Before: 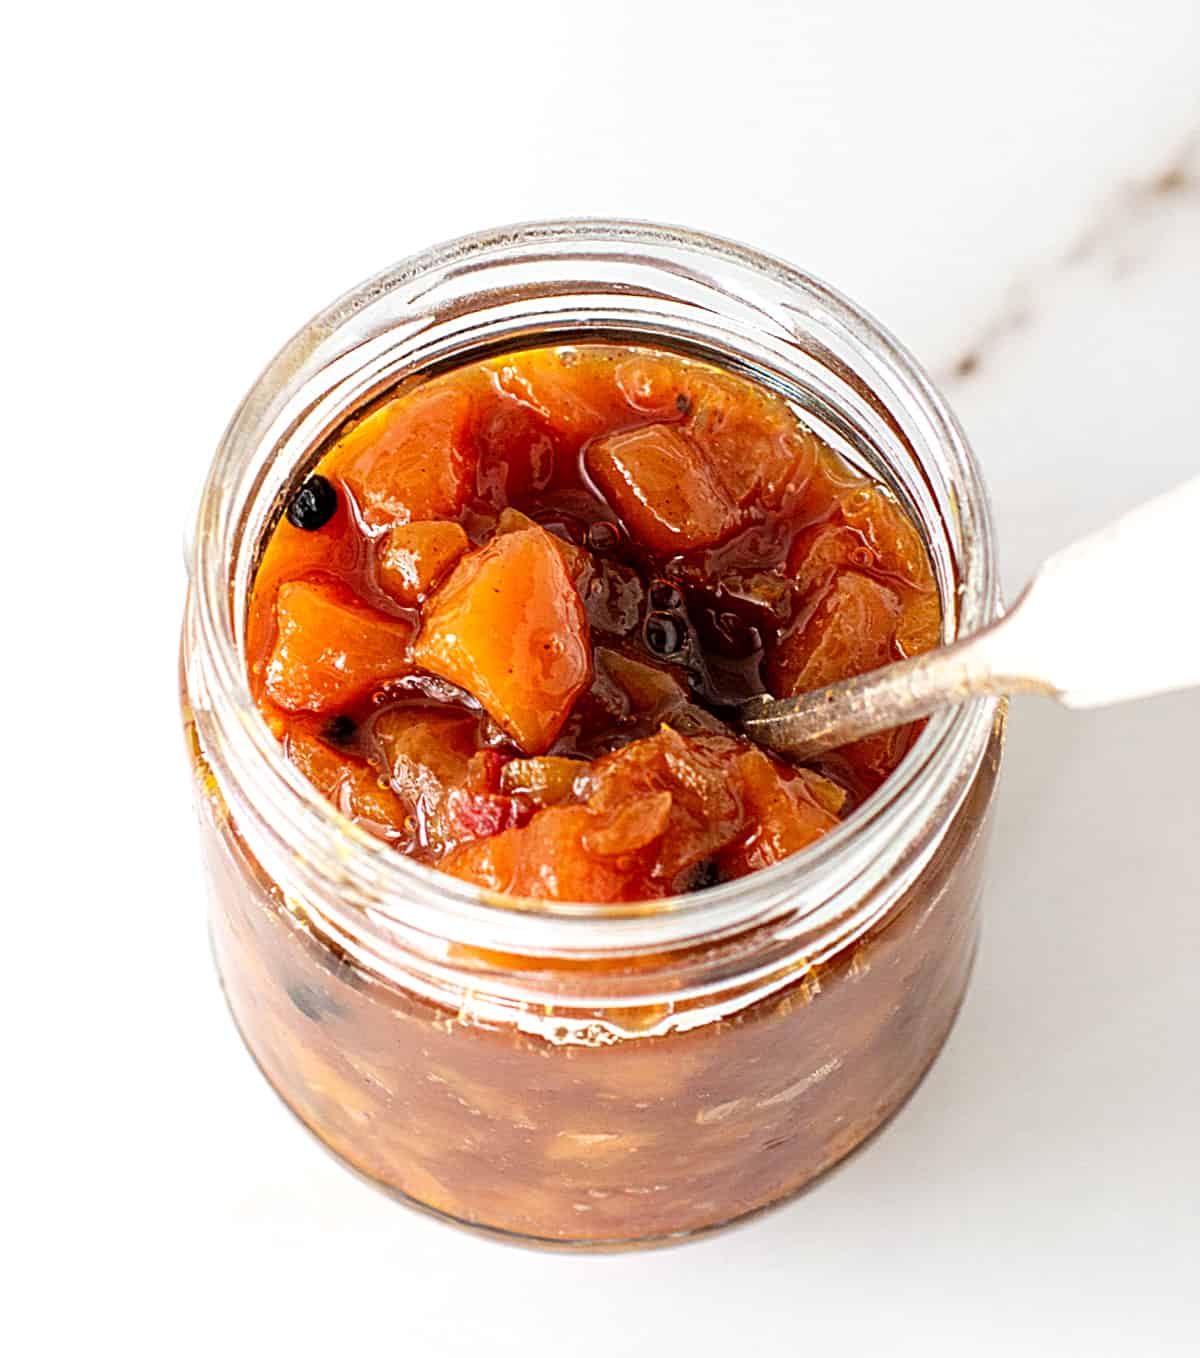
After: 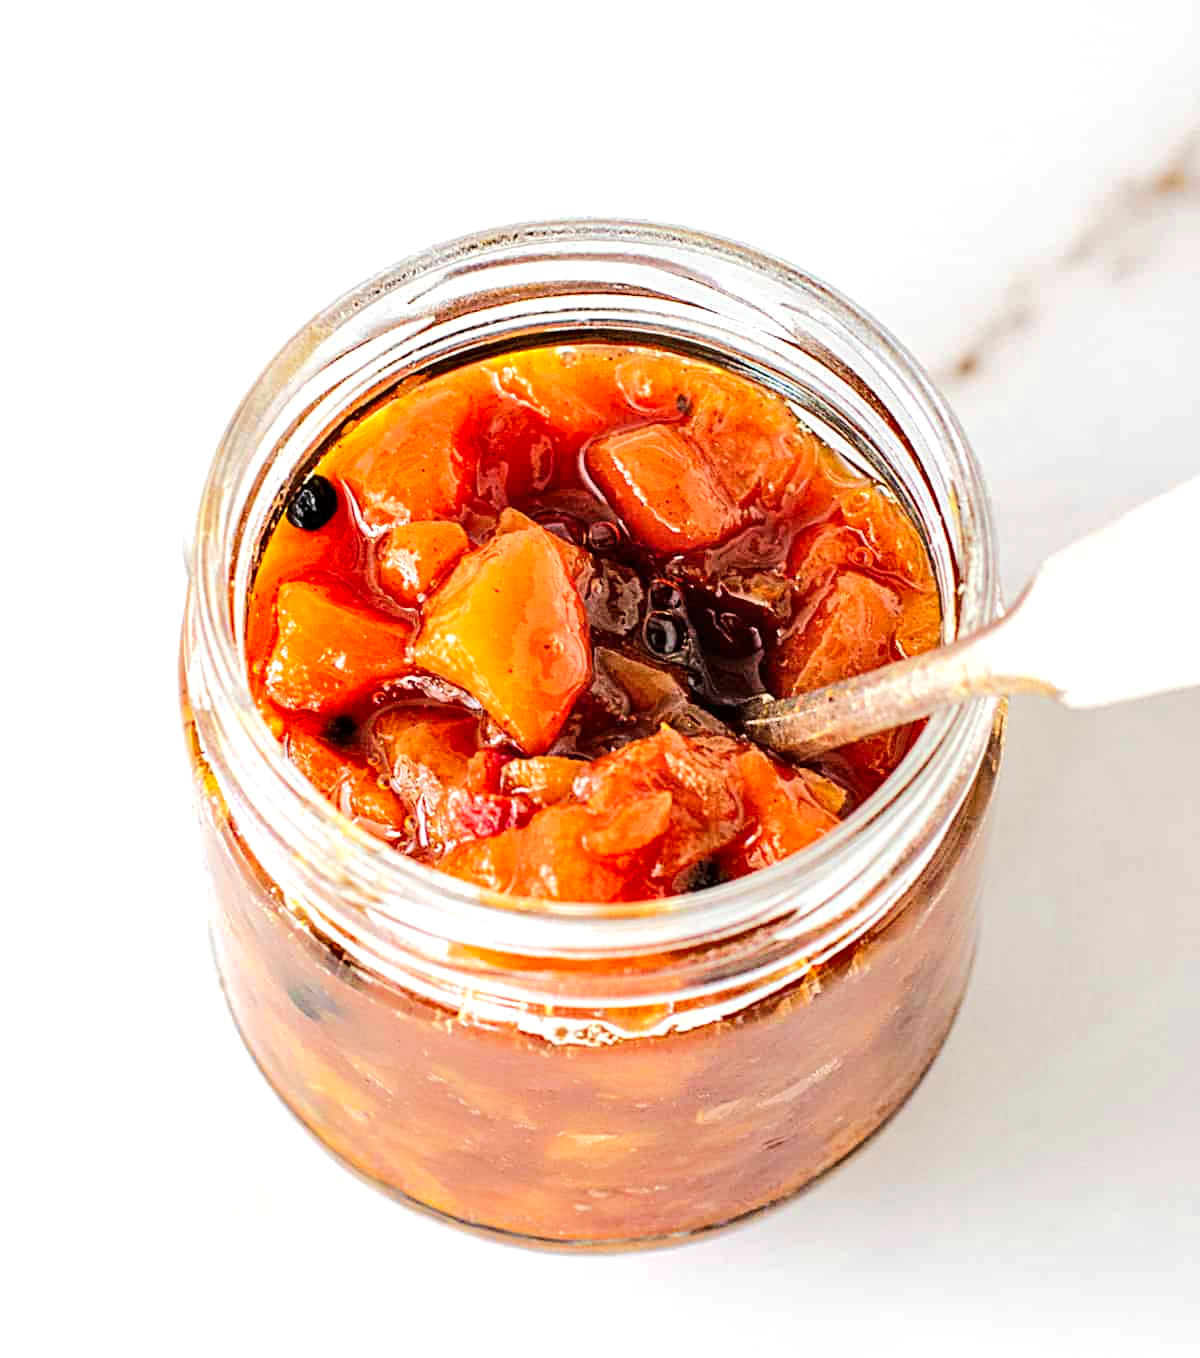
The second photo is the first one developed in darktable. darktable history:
tone equalizer: -7 EV 0.161 EV, -6 EV 0.607 EV, -5 EV 1.15 EV, -4 EV 1.32 EV, -3 EV 1.18 EV, -2 EV 0.6 EV, -1 EV 0.153 EV, edges refinement/feathering 500, mask exposure compensation -1.57 EV, preserve details no
shadows and highlights: highlights color adjustment 42.04%, low approximation 0.01, soften with gaussian
